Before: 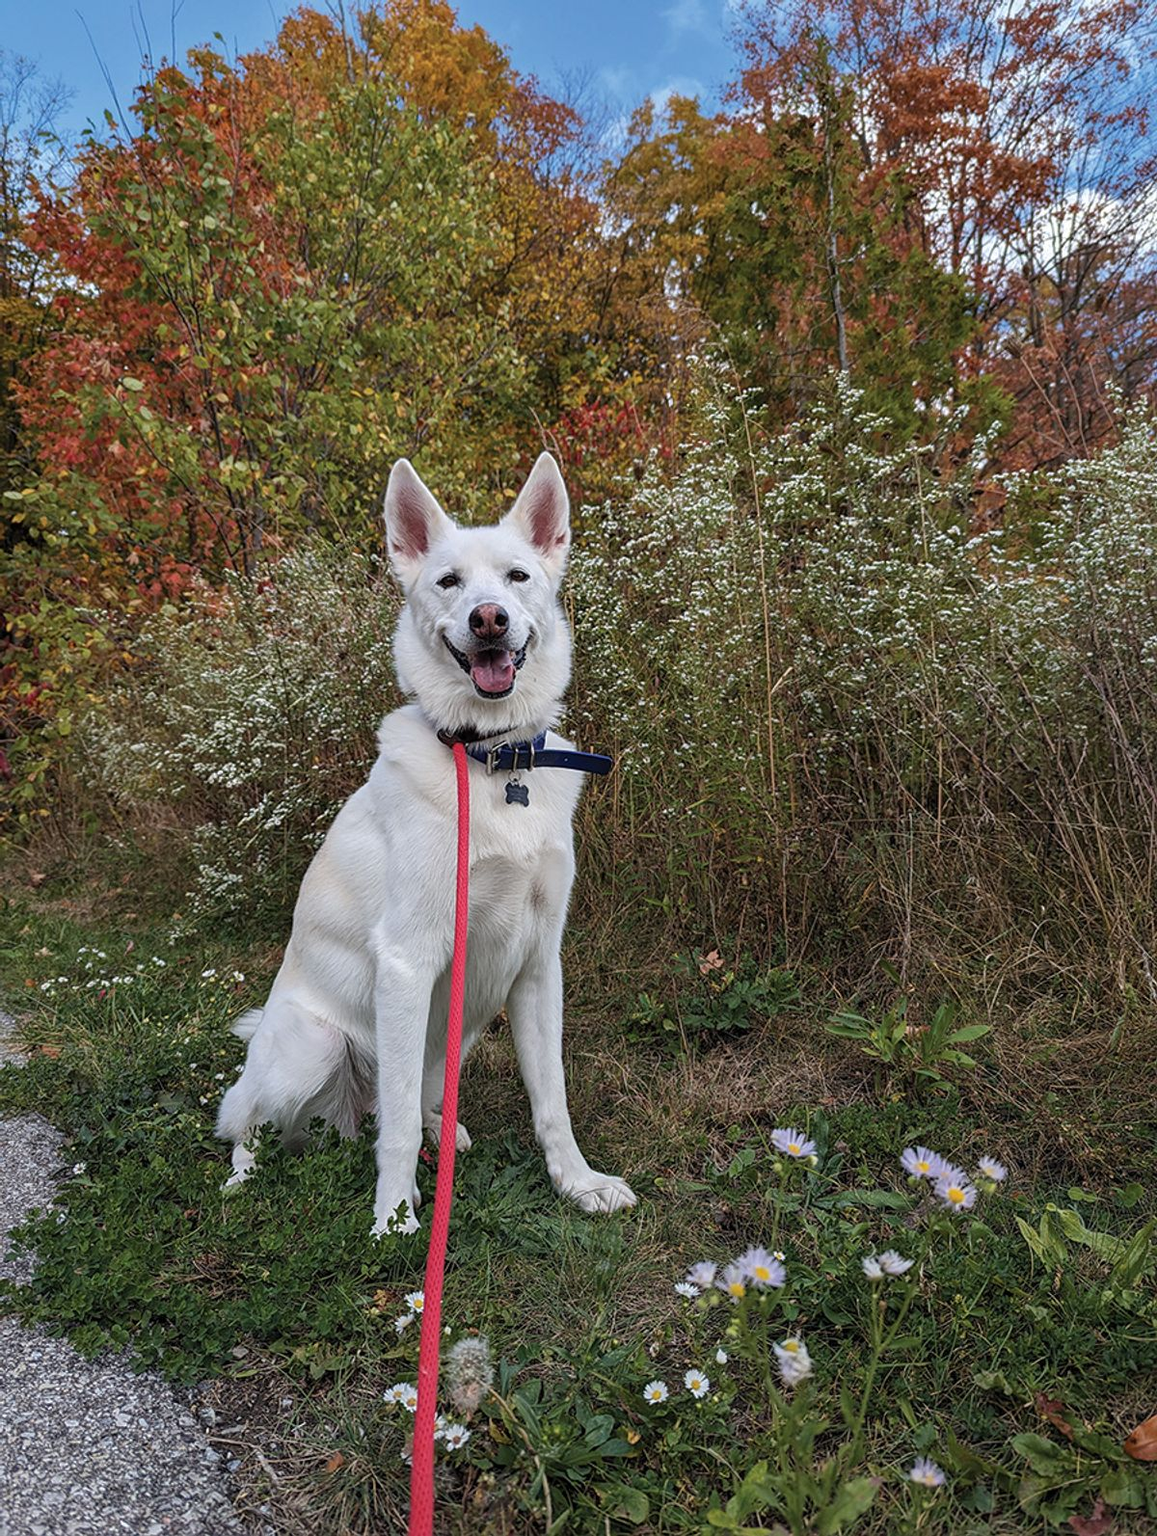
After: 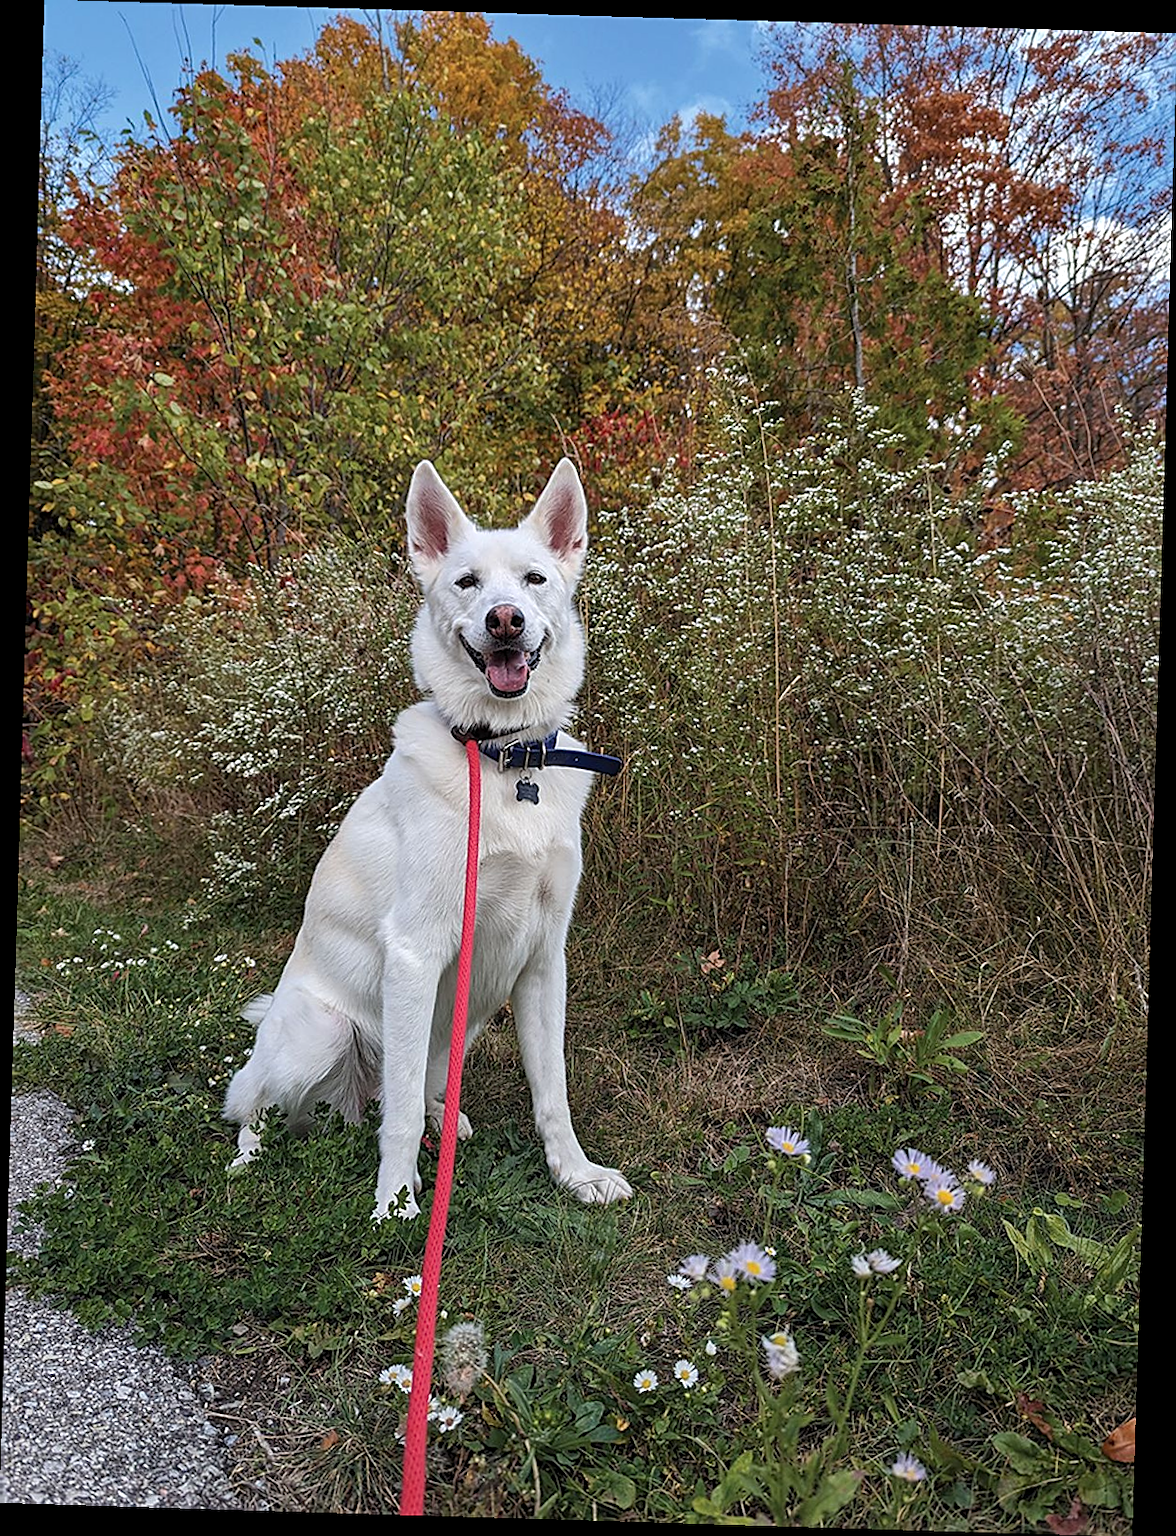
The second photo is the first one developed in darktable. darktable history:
sharpen: on, module defaults
exposure: exposure 0.15 EV, compensate highlight preservation false
rotate and perspective: rotation 1.72°, automatic cropping off
